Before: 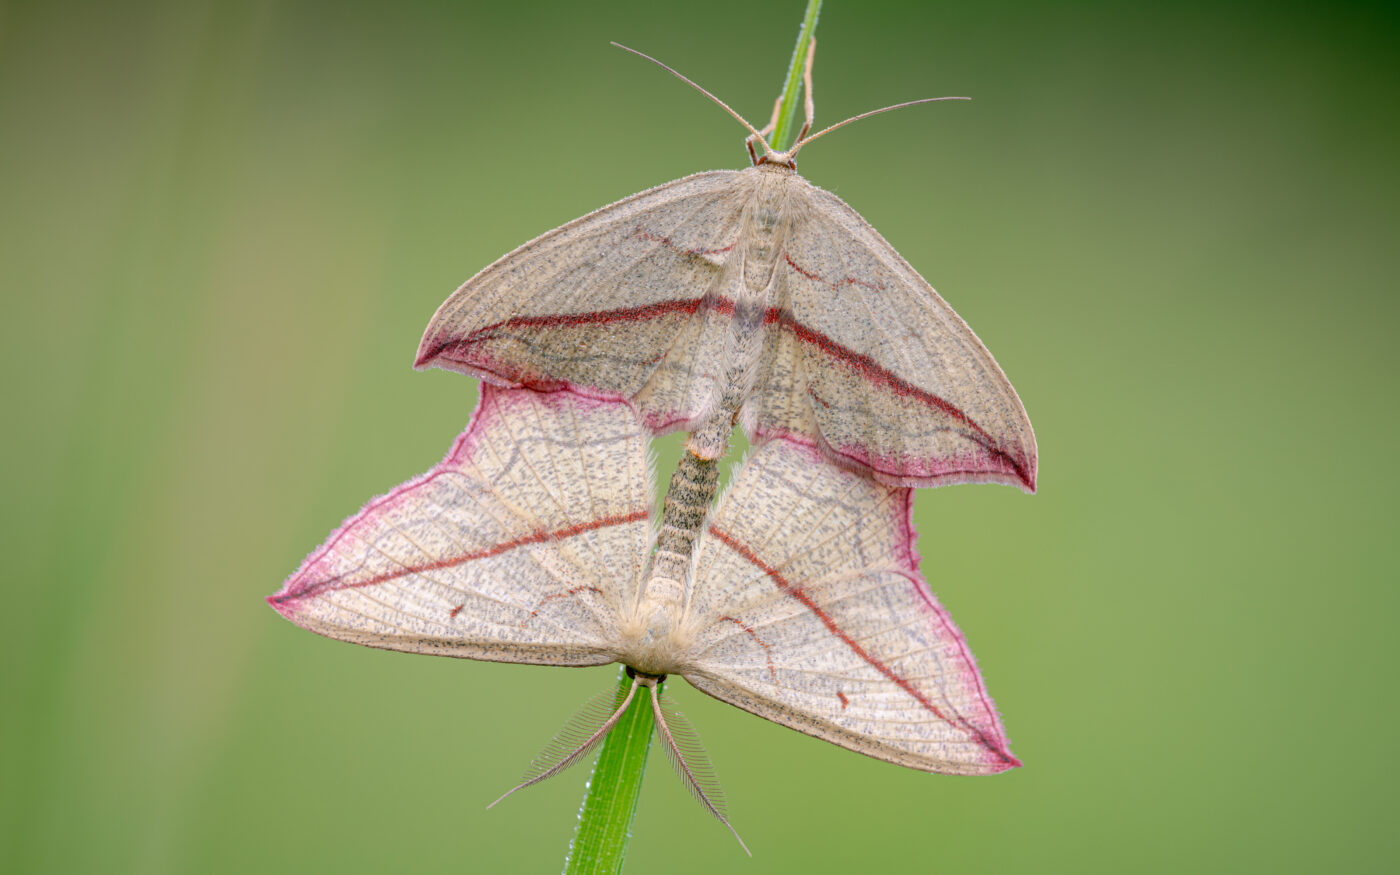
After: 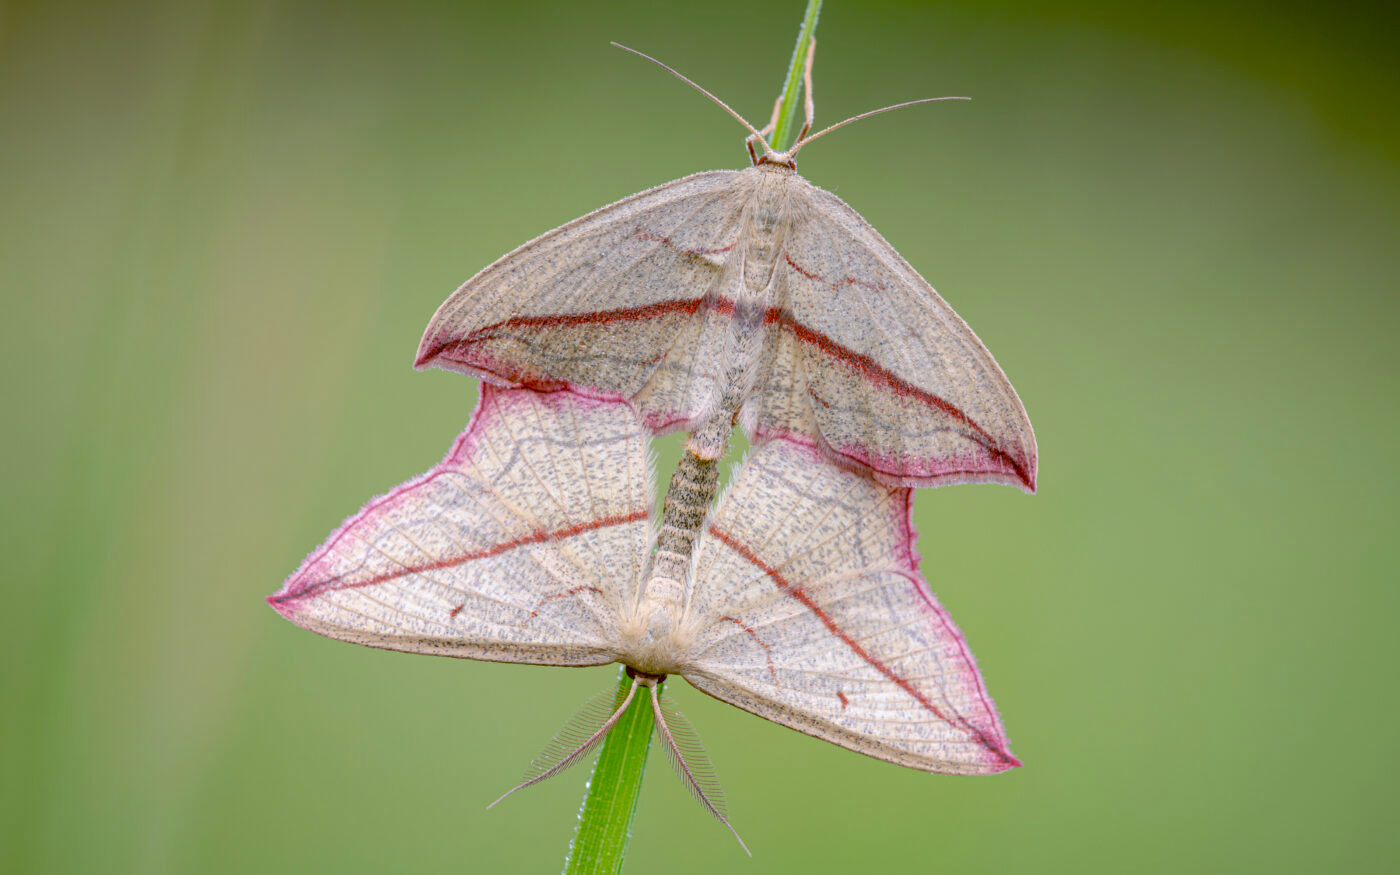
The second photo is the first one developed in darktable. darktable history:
color balance: lift [1, 1.015, 1.004, 0.985], gamma [1, 0.958, 0.971, 1.042], gain [1, 0.956, 0.977, 1.044]
color zones: curves: ch0 [(0, 0.5) (0.143, 0.5) (0.286, 0.5) (0.429, 0.5) (0.571, 0.5) (0.714, 0.476) (0.857, 0.5) (1, 0.5)]; ch2 [(0, 0.5) (0.143, 0.5) (0.286, 0.5) (0.429, 0.5) (0.571, 0.5) (0.714, 0.487) (0.857, 0.5) (1, 0.5)]
